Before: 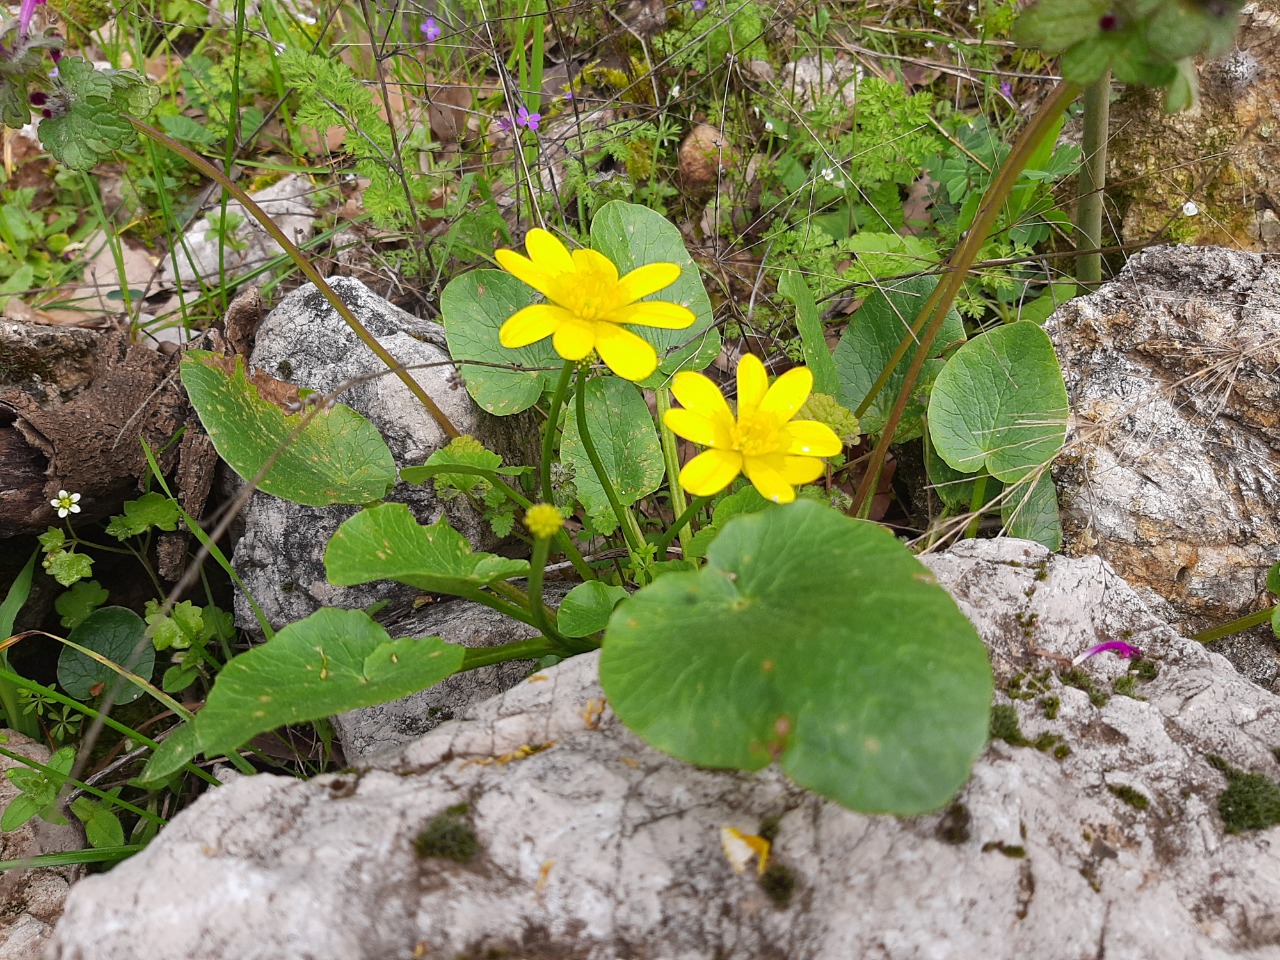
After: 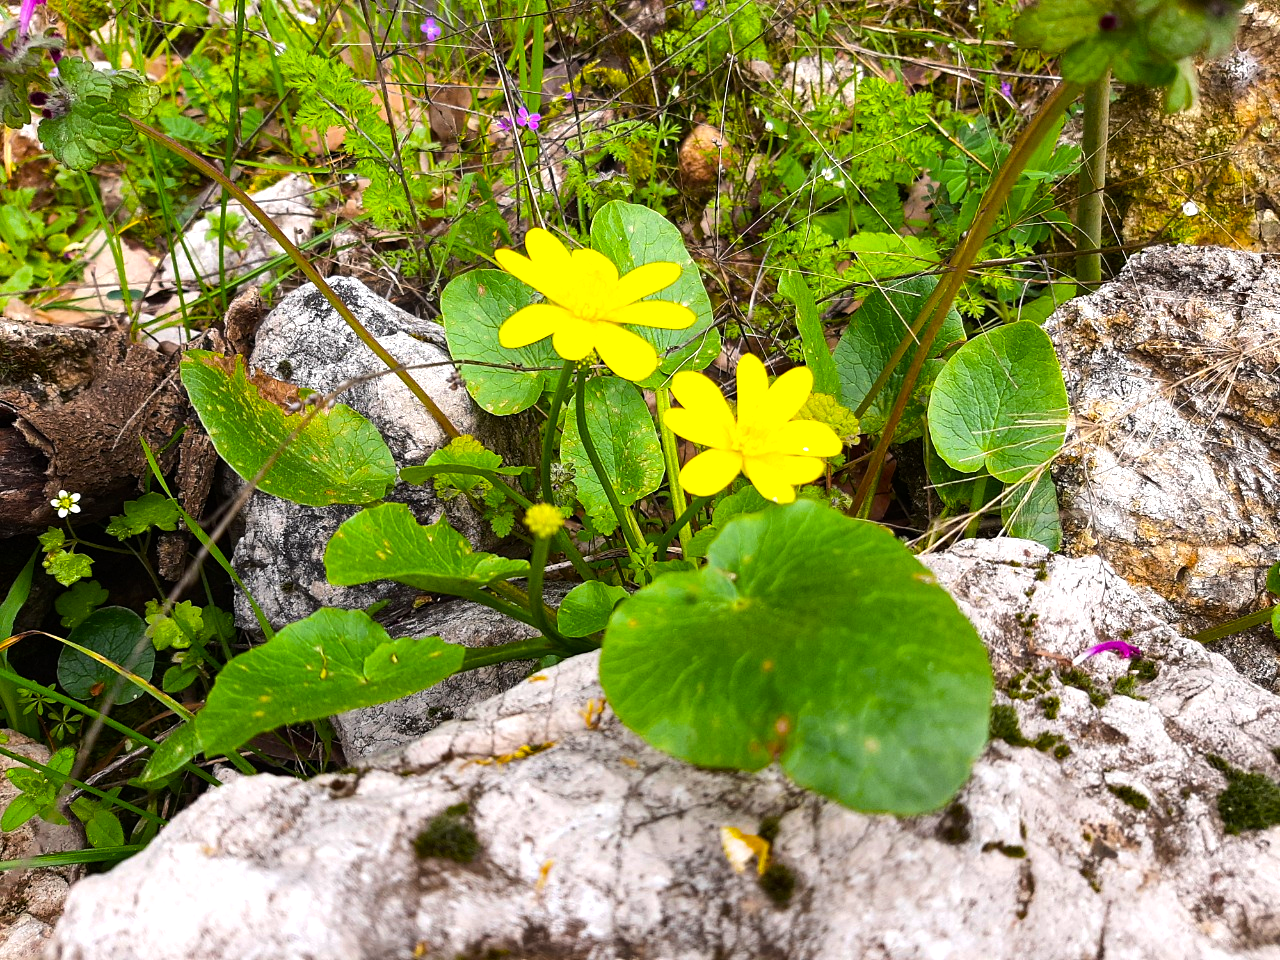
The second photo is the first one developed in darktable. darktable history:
exposure: black level correction 0.001, compensate highlight preservation false
color balance rgb: perceptual saturation grading › global saturation 40%, global vibrance 15%
tone equalizer: -8 EV -0.75 EV, -7 EV -0.7 EV, -6 EV -0.6 EV, -5 EV -0.4 EV, -3 EV 0.4 EV, -2 EV 0.6 EV, -1 EV 0.7 EV, +0 EV 0.75 EV, edges refinement/feathering 500, mask exposure compensation -1.57 EV, preserve details no
